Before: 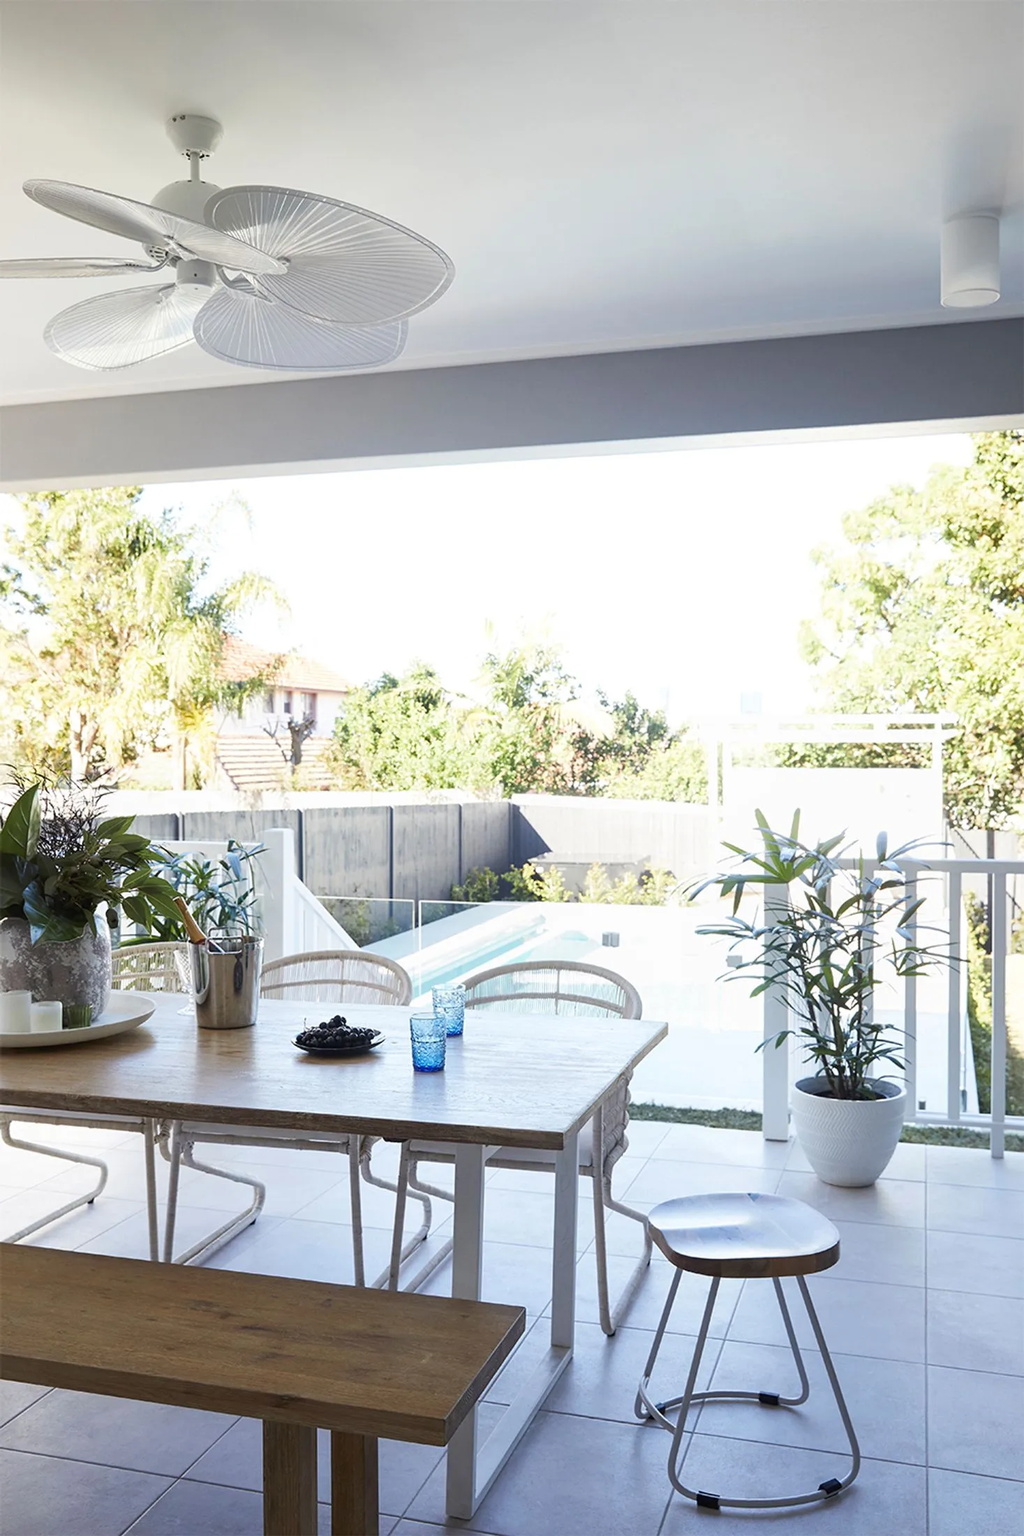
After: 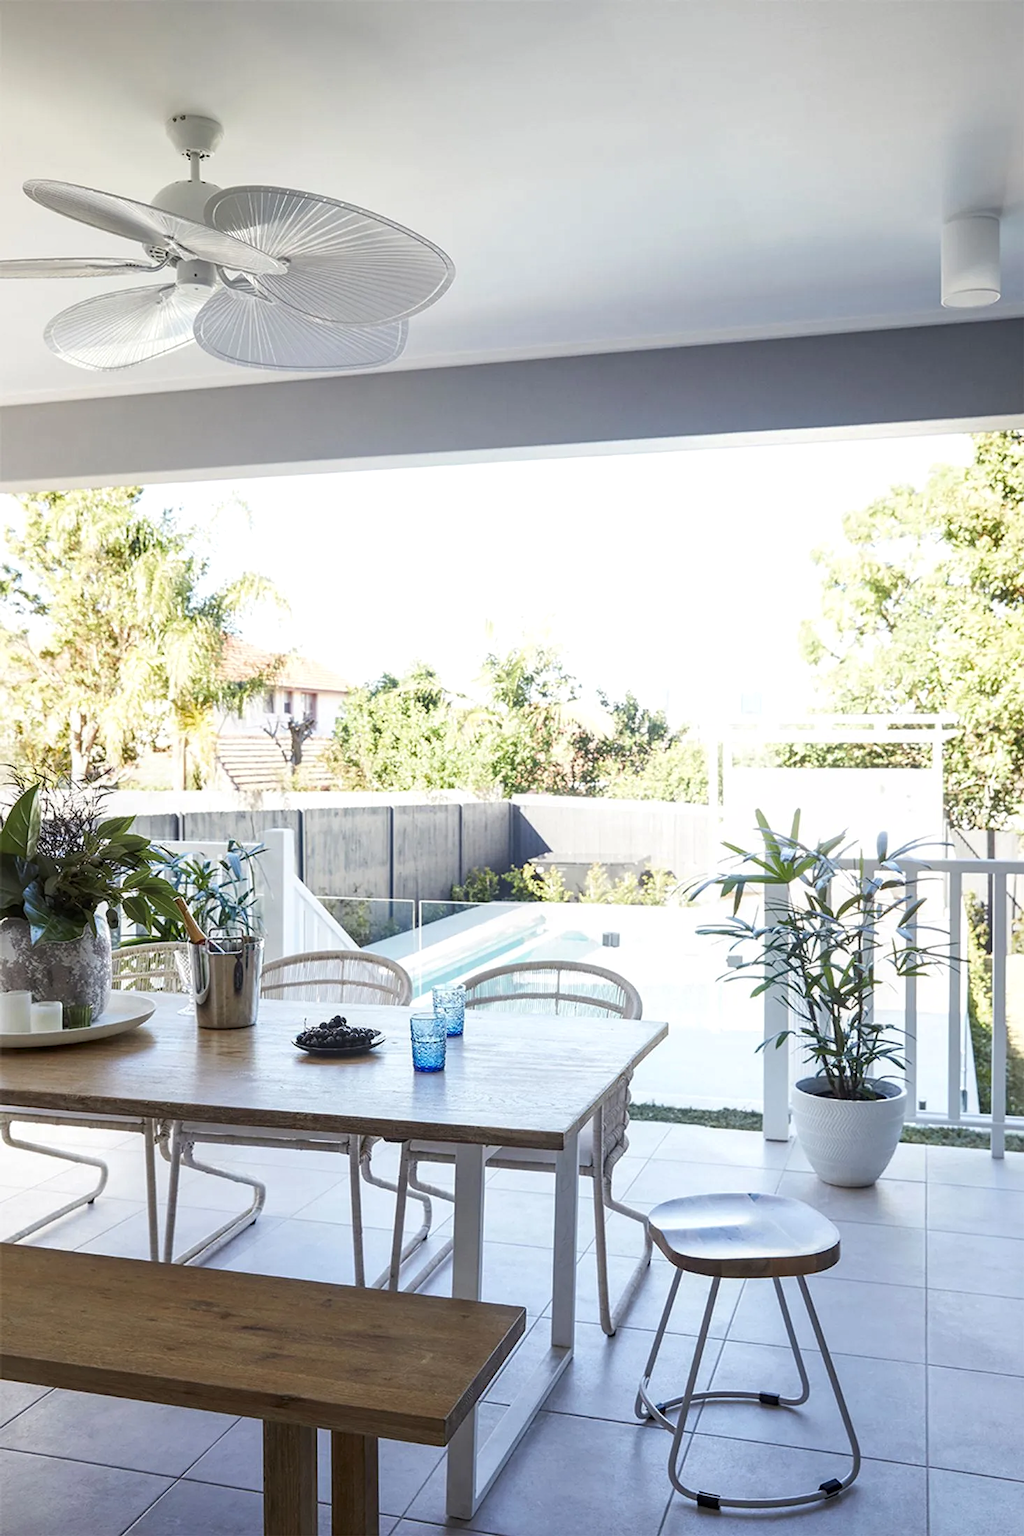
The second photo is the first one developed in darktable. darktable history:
local contrast: on, module defaults
haze removal: strength 0.287, distance 0.253, adaptive false
